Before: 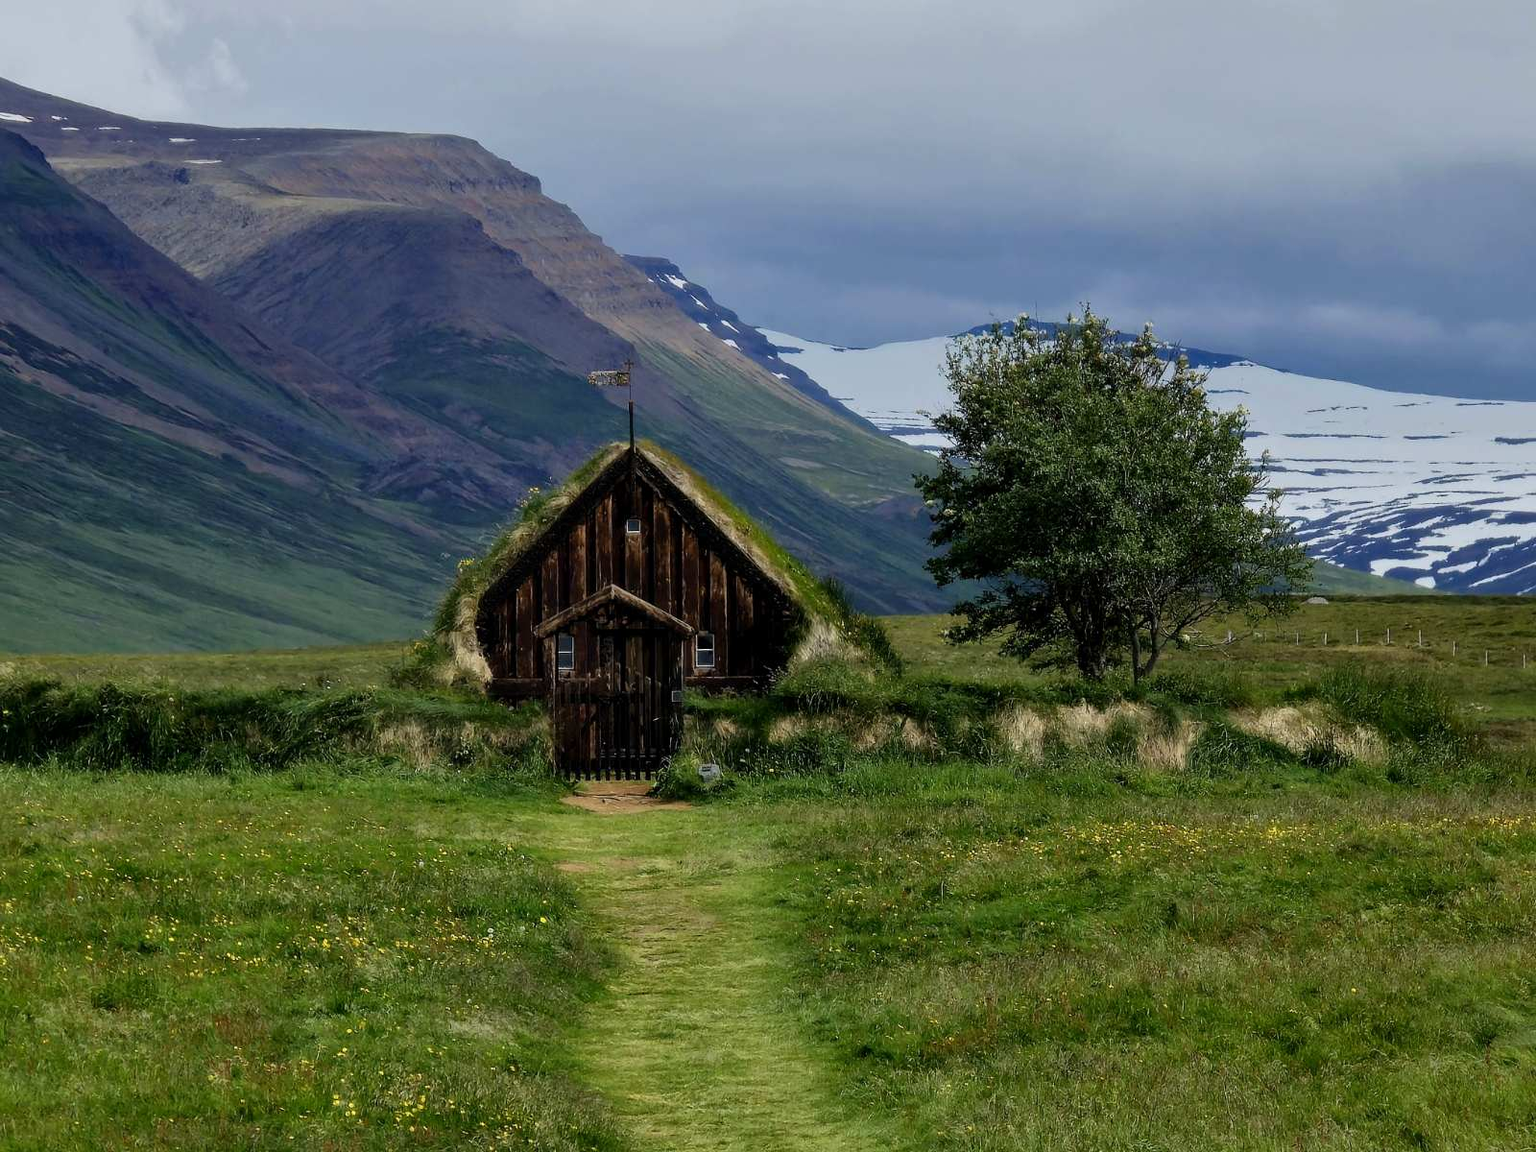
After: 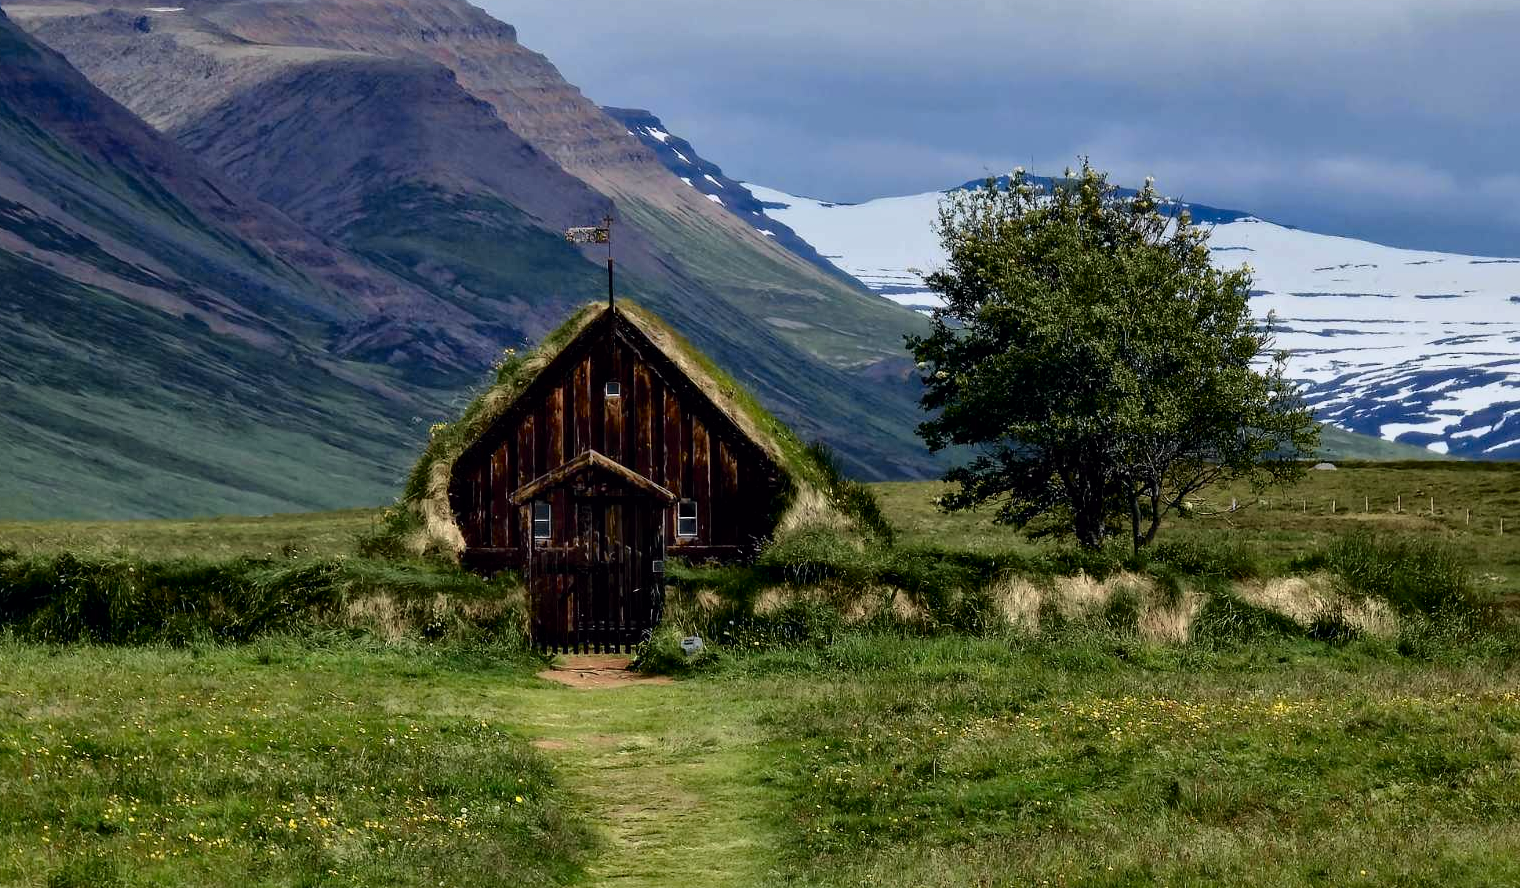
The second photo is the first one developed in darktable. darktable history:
crop and rotate: left 2.991%, top 13.302%, right 1.981%, bottom 12.636%
local contrast: mode bilateral grid, contrast 20, coarseness 50, detail 120%, midtone range 0.2
tone curve: curves: ch0 [(0, 0) (0.105, 0.068) (0.195, 0.162) (0.283, 0.283) (0.384, 0.404) (0.485, 0.531) (0.638, 0.681) (0.795, 0.879) (1, 0.977)]; ch1 [(0, 0) (0.161, 0.092) (0.35, 0.33) (0.379, 0.401) (0.456, 0.469) (0.498, 0.503) (0.531, 0.537) (0.596, 0.621) (0.635, 0.671) (1, 1)]; ch2 [(0, 0) (0.371, 0.362) (0.437, 0.437) (0.483, 0.484) (0.53, 0.515) (0.56, 0.58) (0.622, 0.606) (1, 1)], color space Lab, independent channels, preserve colors none
